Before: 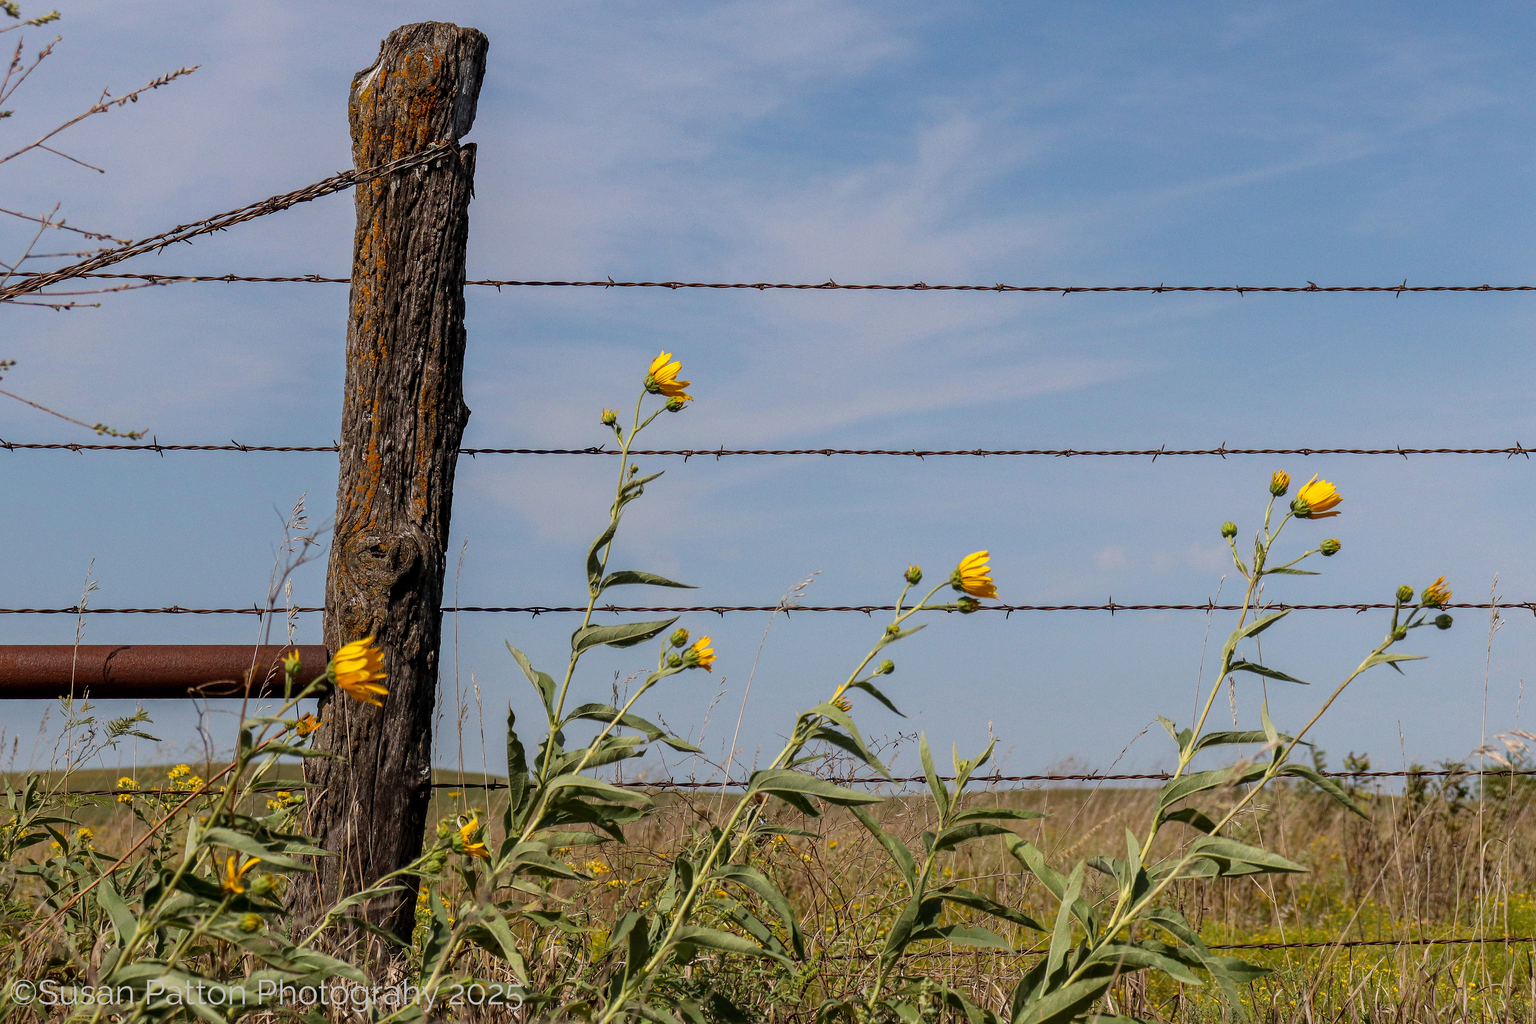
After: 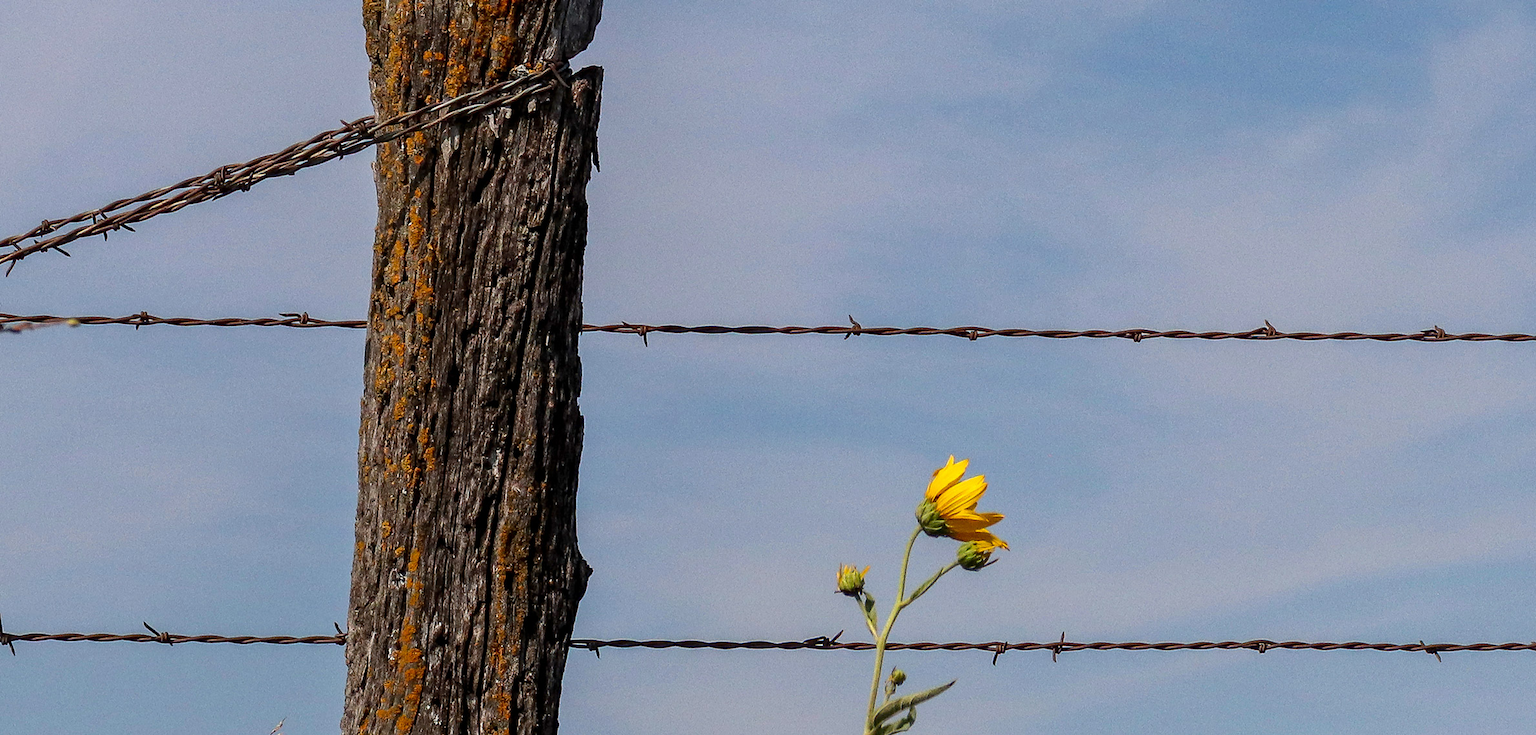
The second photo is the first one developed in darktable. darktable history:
crop: left 10.108%, top 10.536%, right 36.525%, bottom 51.145%
